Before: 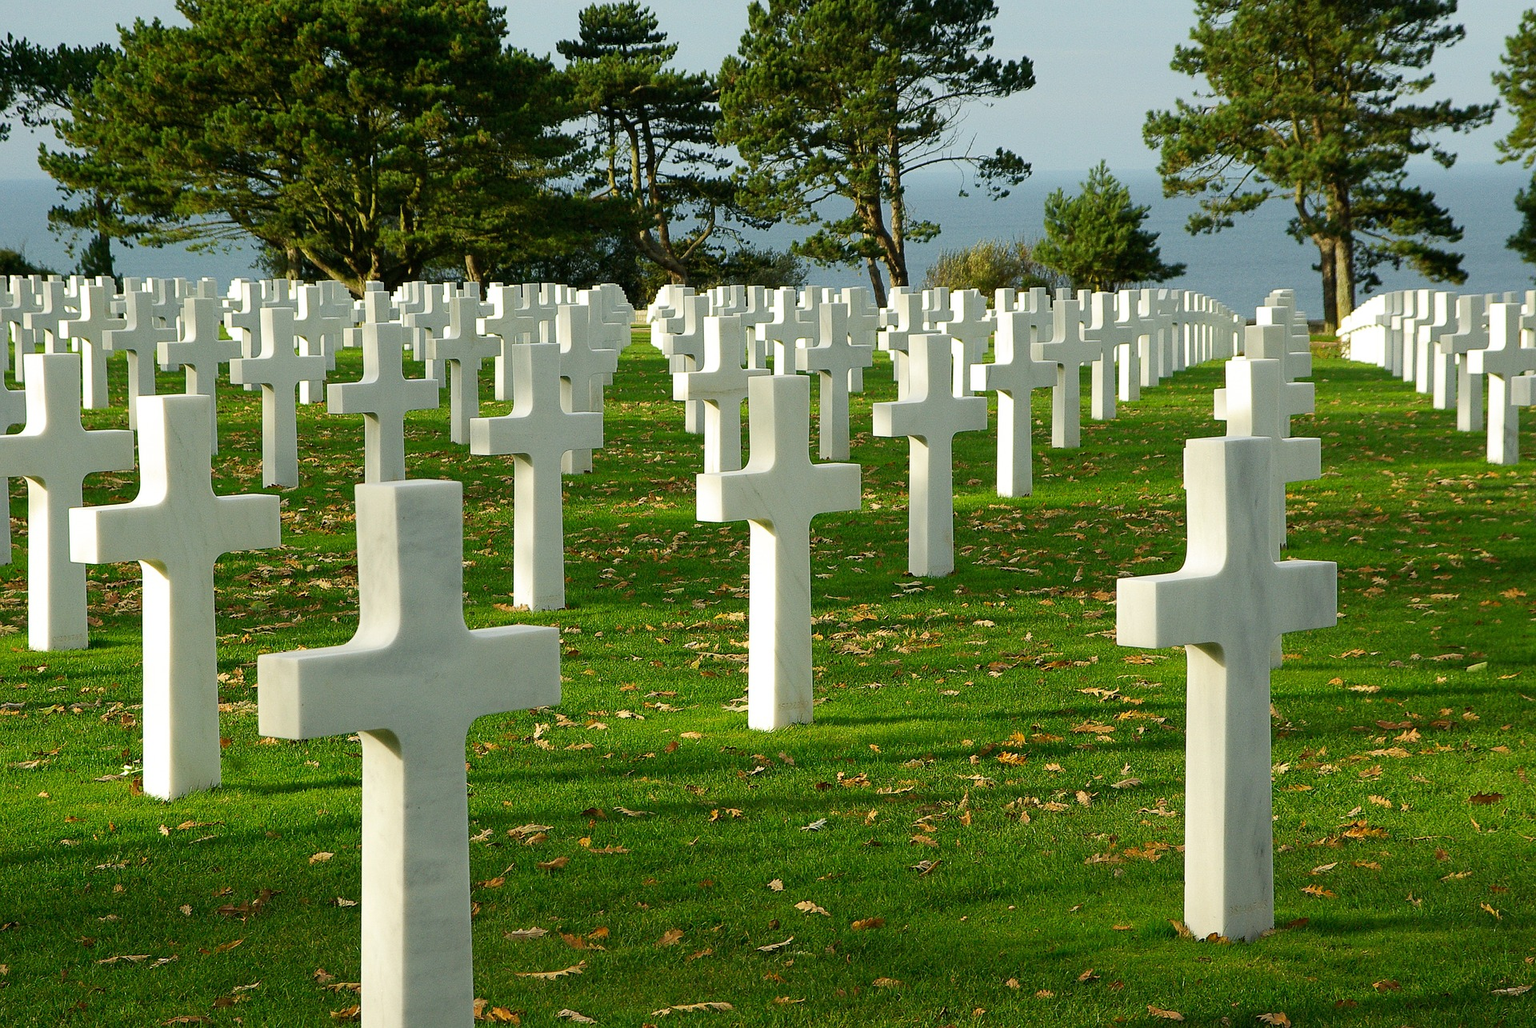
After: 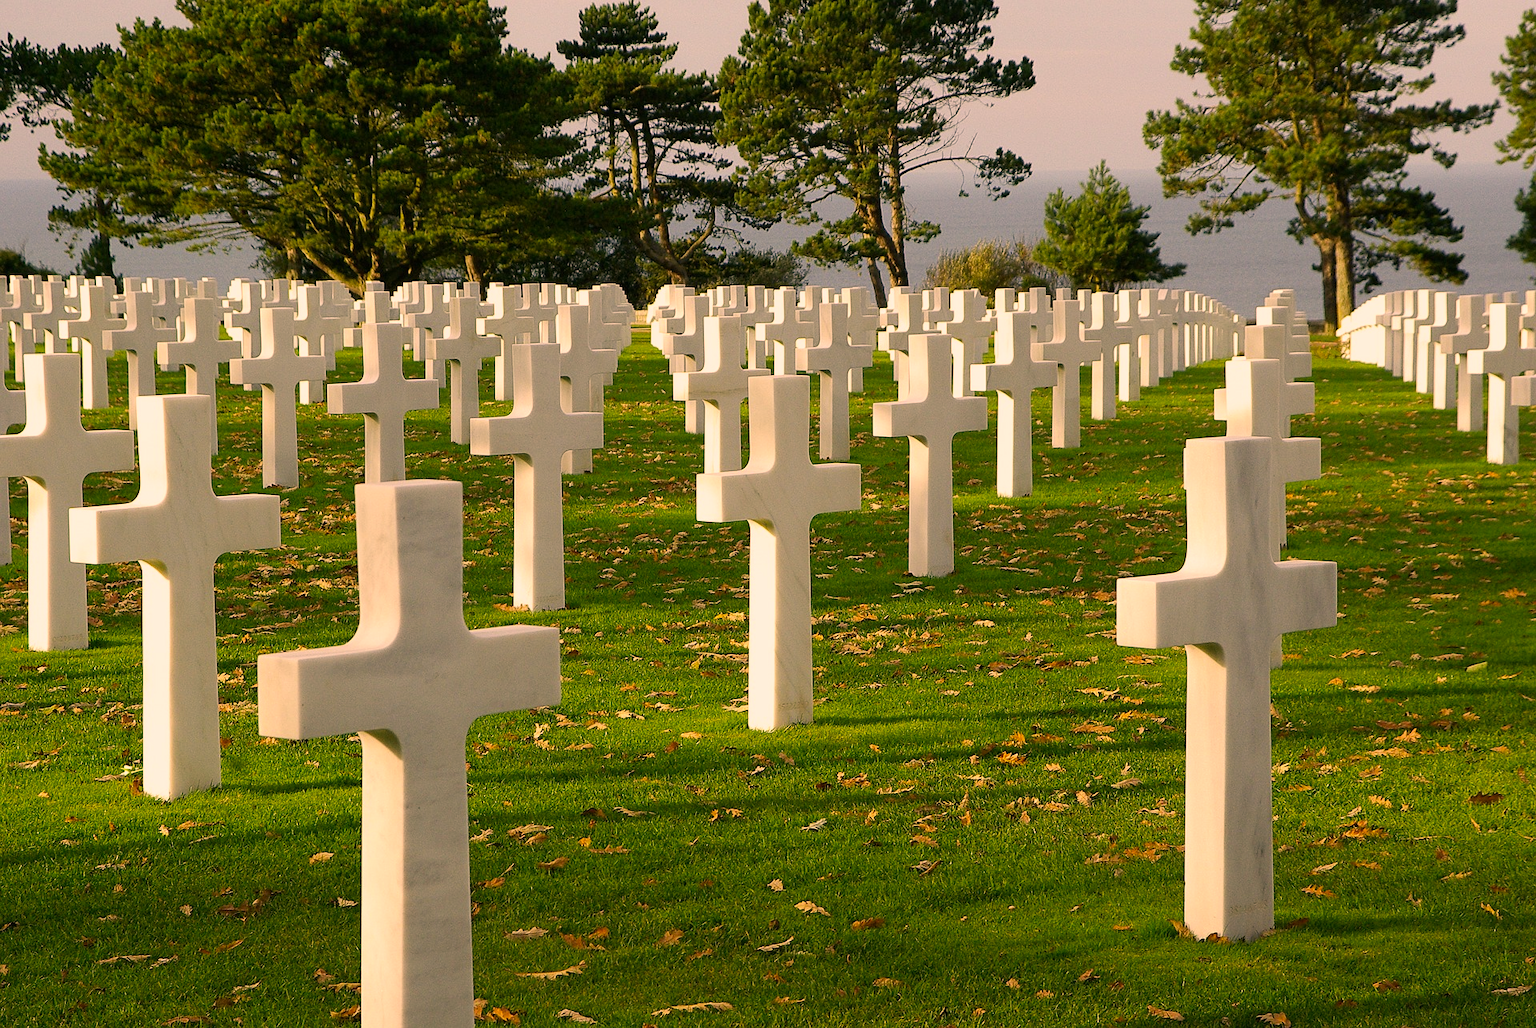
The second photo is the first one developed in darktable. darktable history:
color correction: highlights a* 21.28, highlights b* 19.79
